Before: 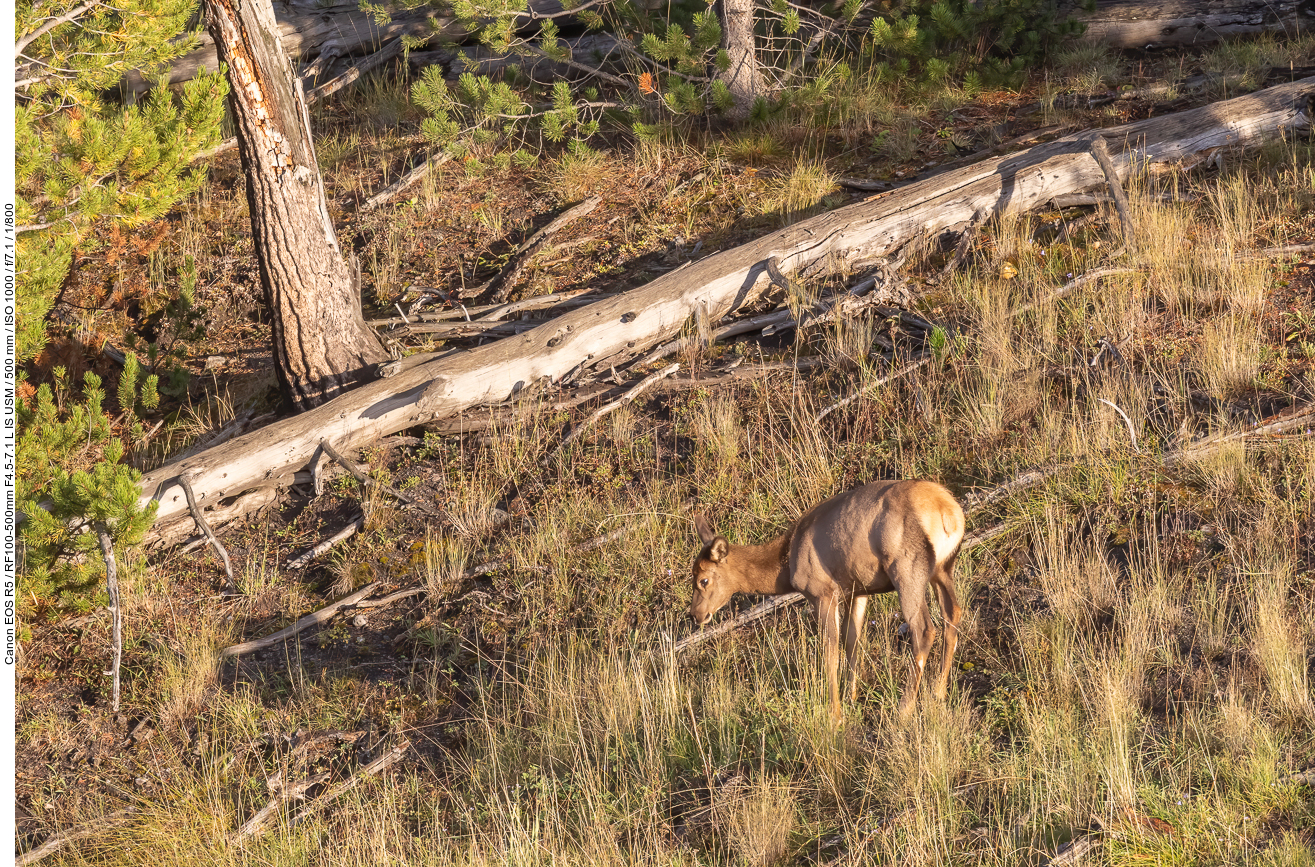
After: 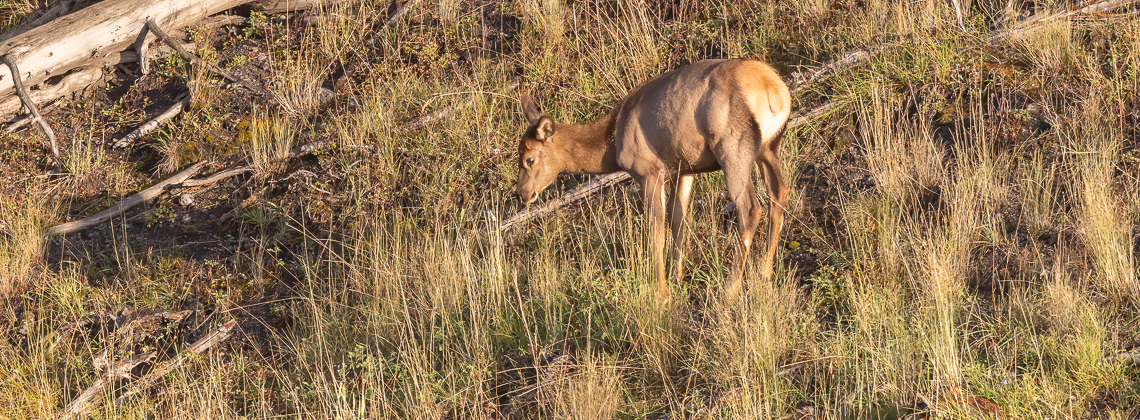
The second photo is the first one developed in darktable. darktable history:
crop and rotate: left 13.29%, top 48.707%, bottom 2.794%
